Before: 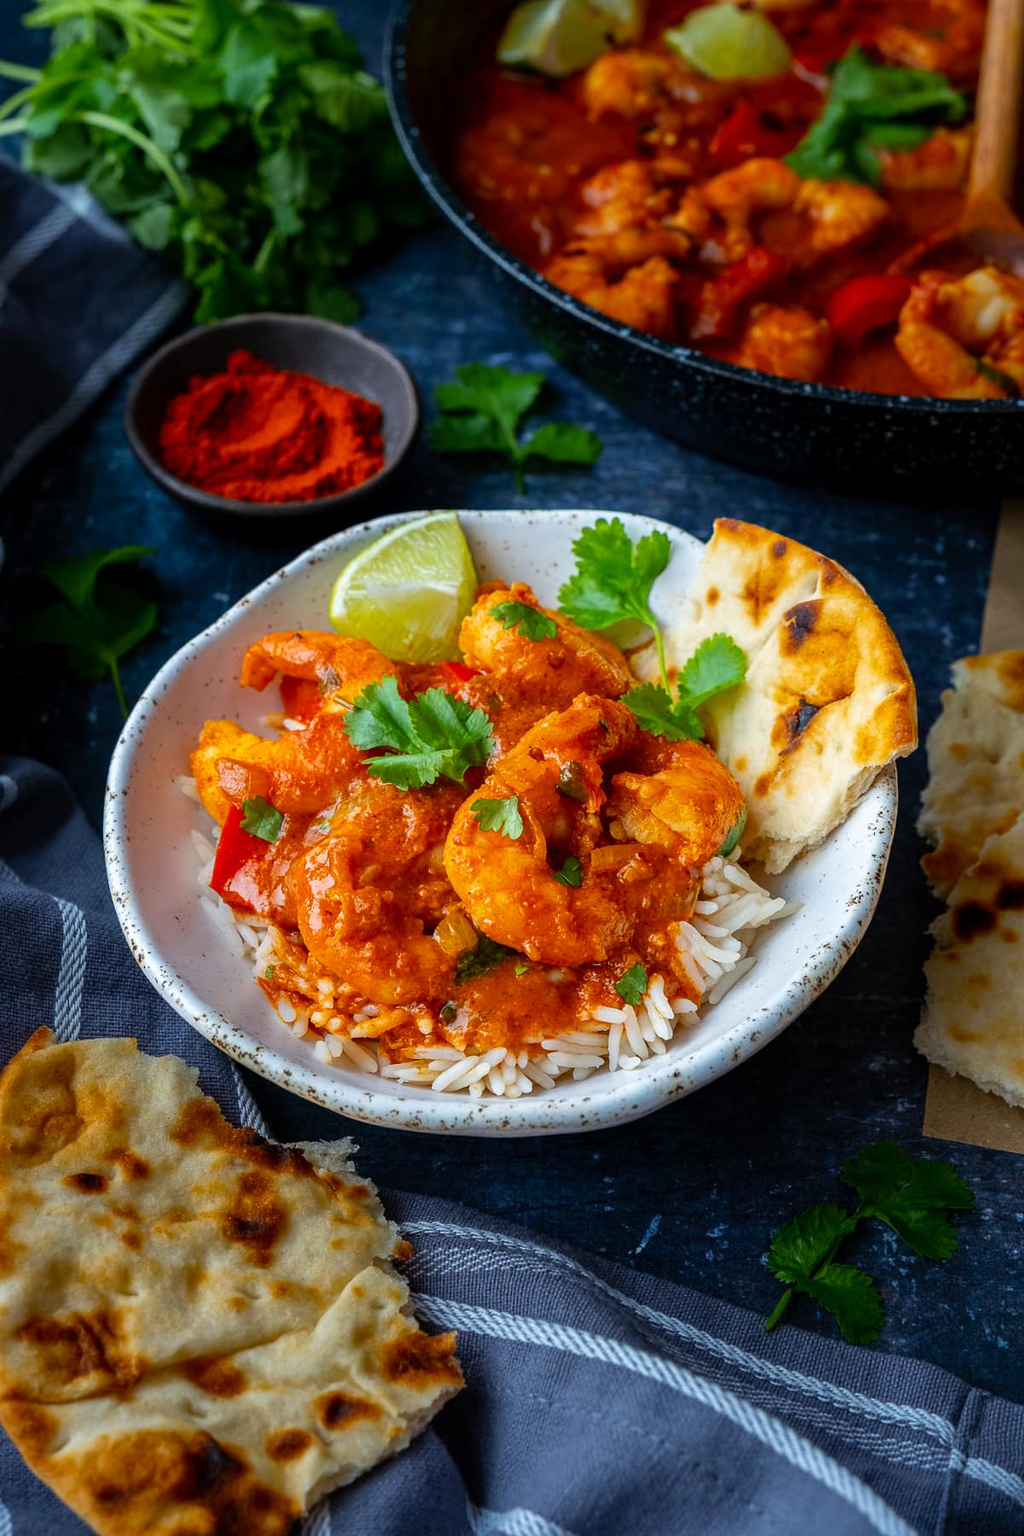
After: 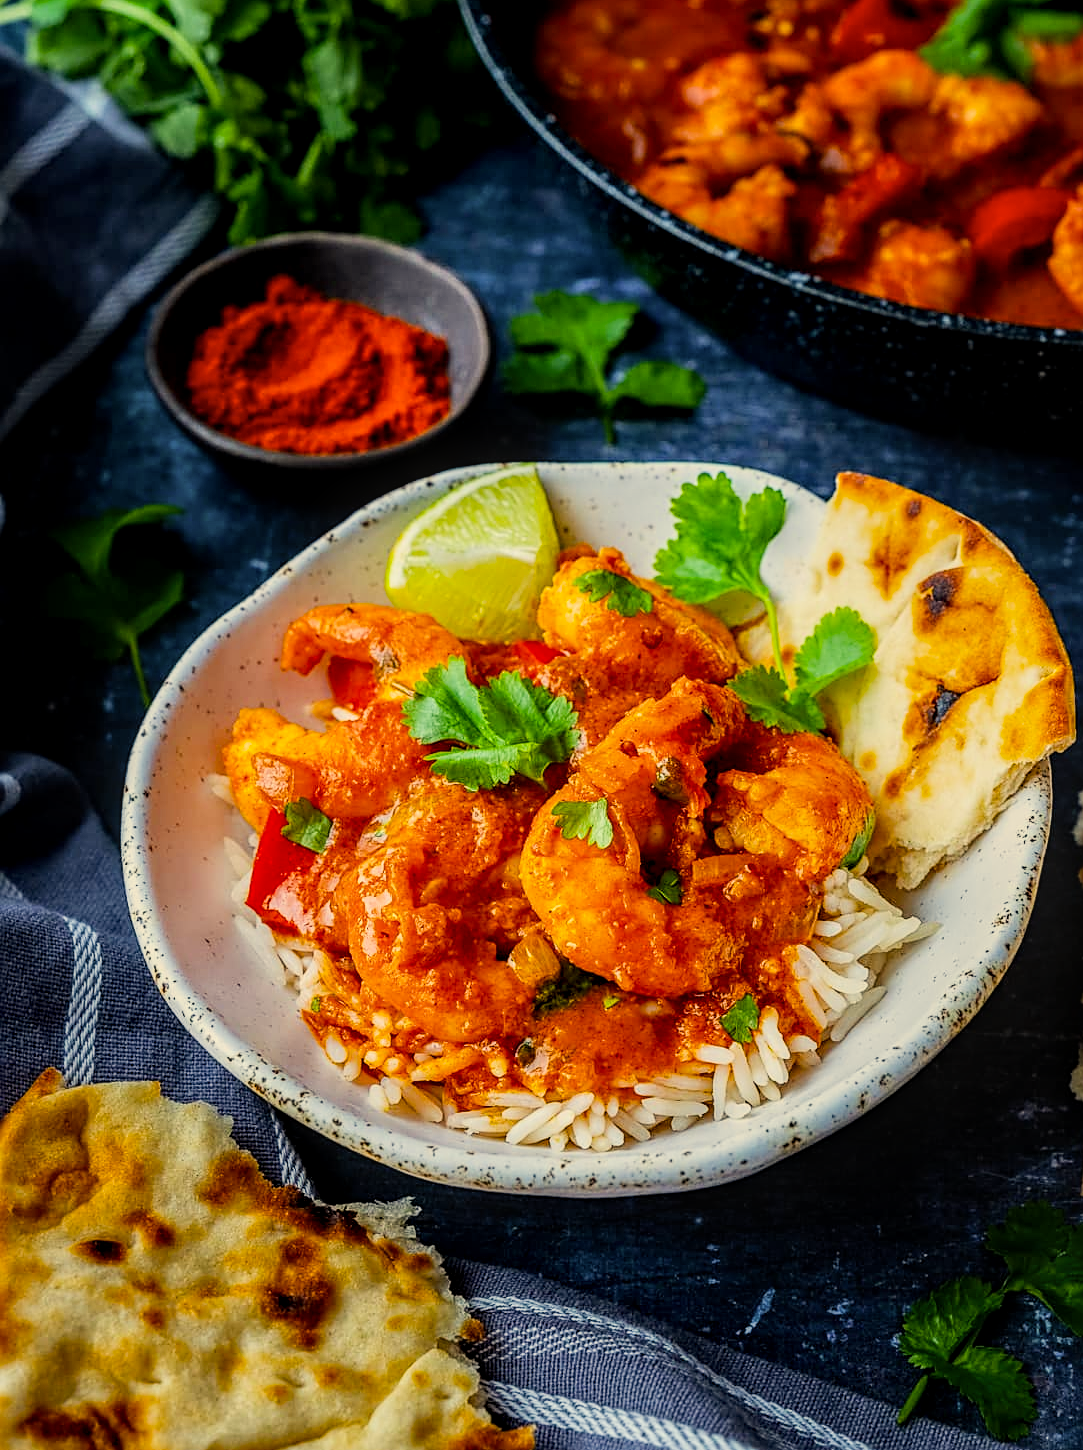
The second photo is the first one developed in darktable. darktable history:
crop: top 7.526%, right 9.716%, bottom 11.912%
sharpen: on, module defaults
exposure: black level correction 0, exposure 0.498 EV, compensate highlight preservation false
filmic rgb: black relative exposure -7.65 EV, white relative exposure 4.56 EV, hardness 3.61, contrast 1.062, contrast in shadows safe
color balance rgb: perceptual saturation grading › global saturation 19.715%
local contrast: detail 130%
color correction: highlights a* 1.34, highlights b* 17.89
